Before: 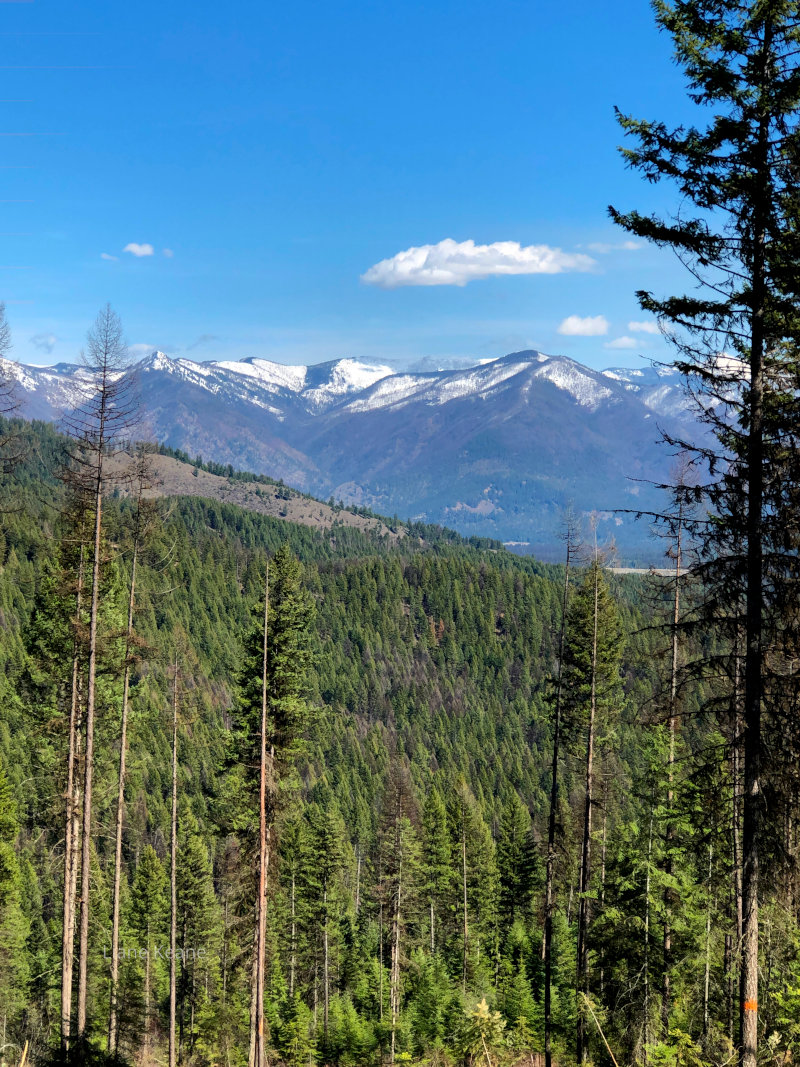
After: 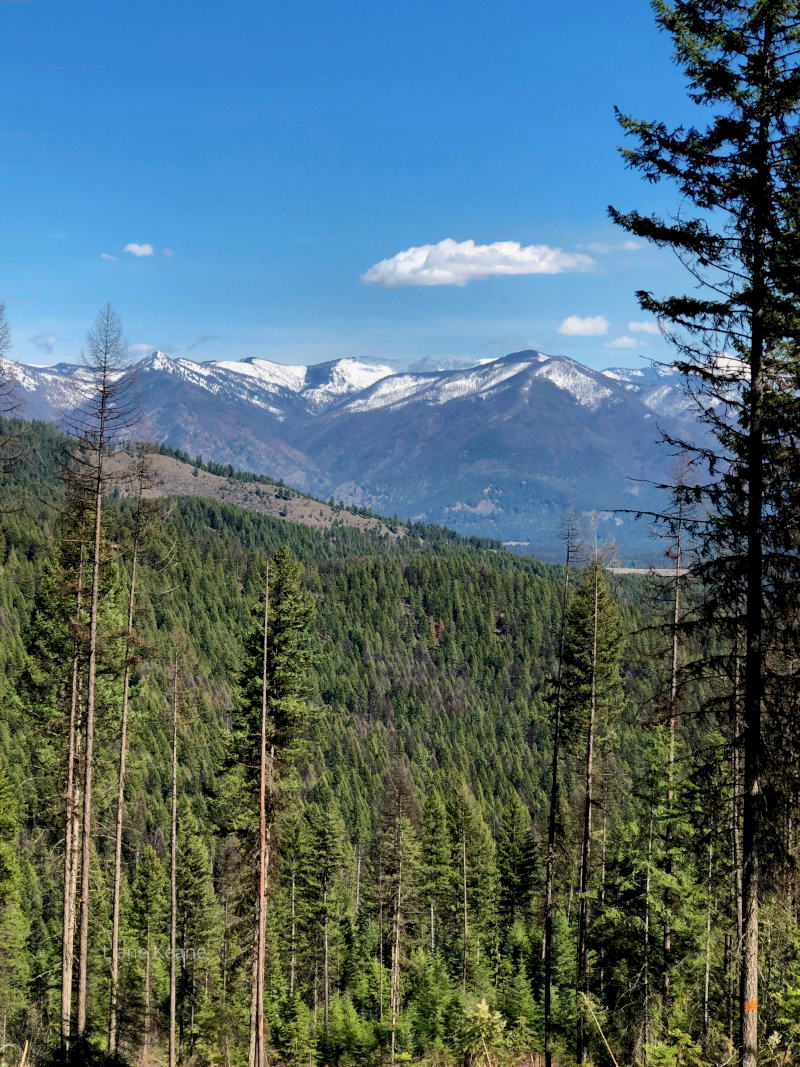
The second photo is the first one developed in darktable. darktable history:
exposure: black level correction 0.001, exposure -0.198 EV, compensate highlight preservation false
contrast brightness saturation: saturation -0.066
local contrast: mode bilateral grid, contrast 19, coarseness 51, detail 120%, midtone range 0.2
